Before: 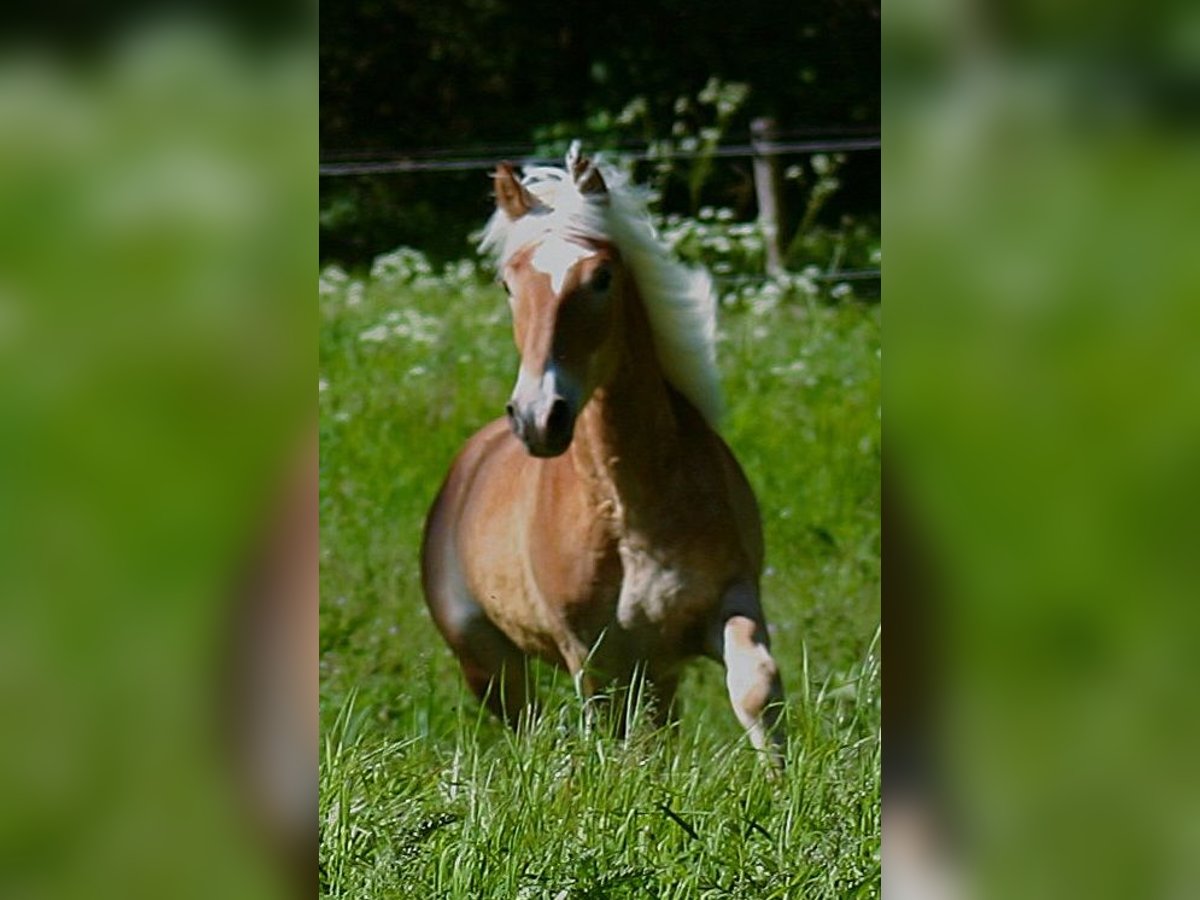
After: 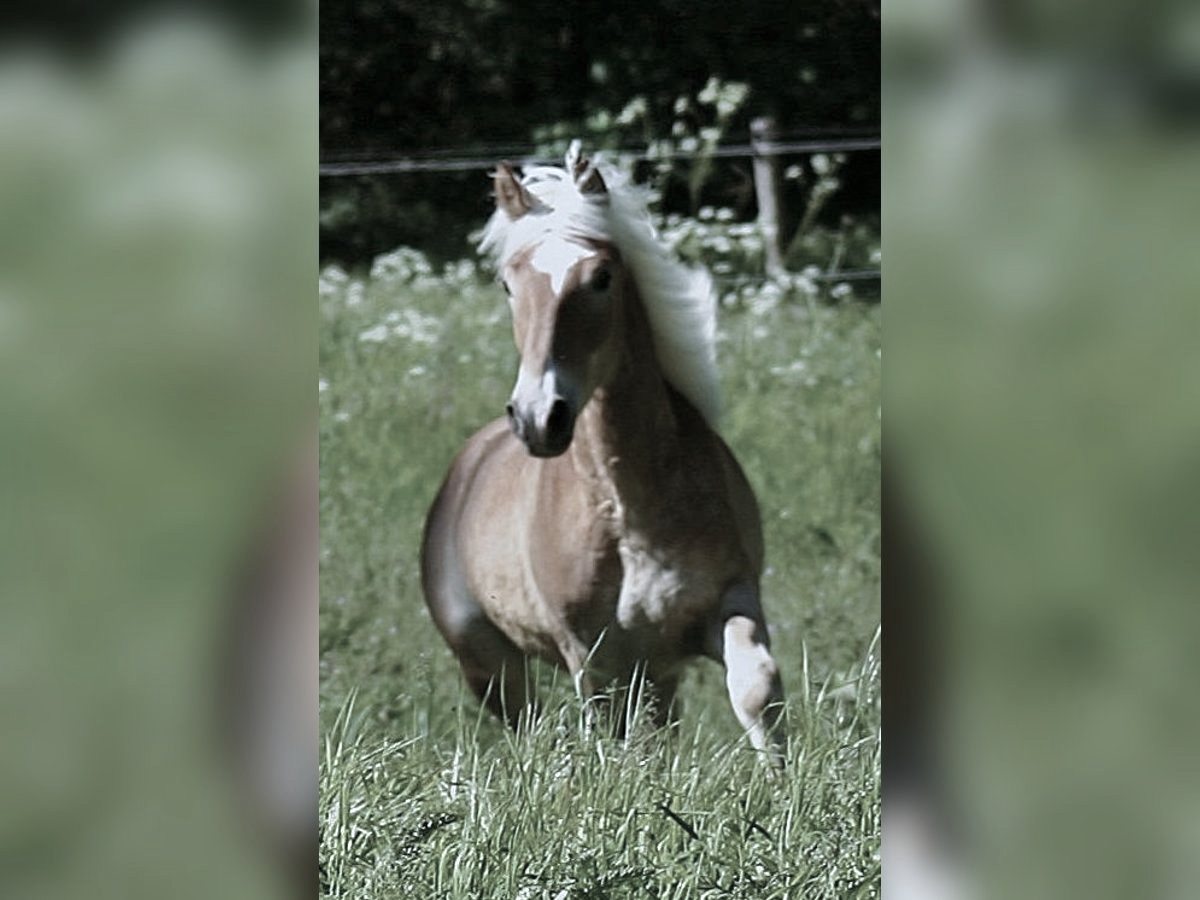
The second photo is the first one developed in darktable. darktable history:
exposure: black level correction 0.001, exposure 0.5 EV, compensate highlight preservation false
color calibration: illuminant as shot in camera, x 0.379, y 0.381, temperature 4103.7 K
color correction: highlights b* 0.022, saturation 0.316
shadows and highlights: highlights color adjustment 89.52%, low approximation 0.01, soften with gaussian
